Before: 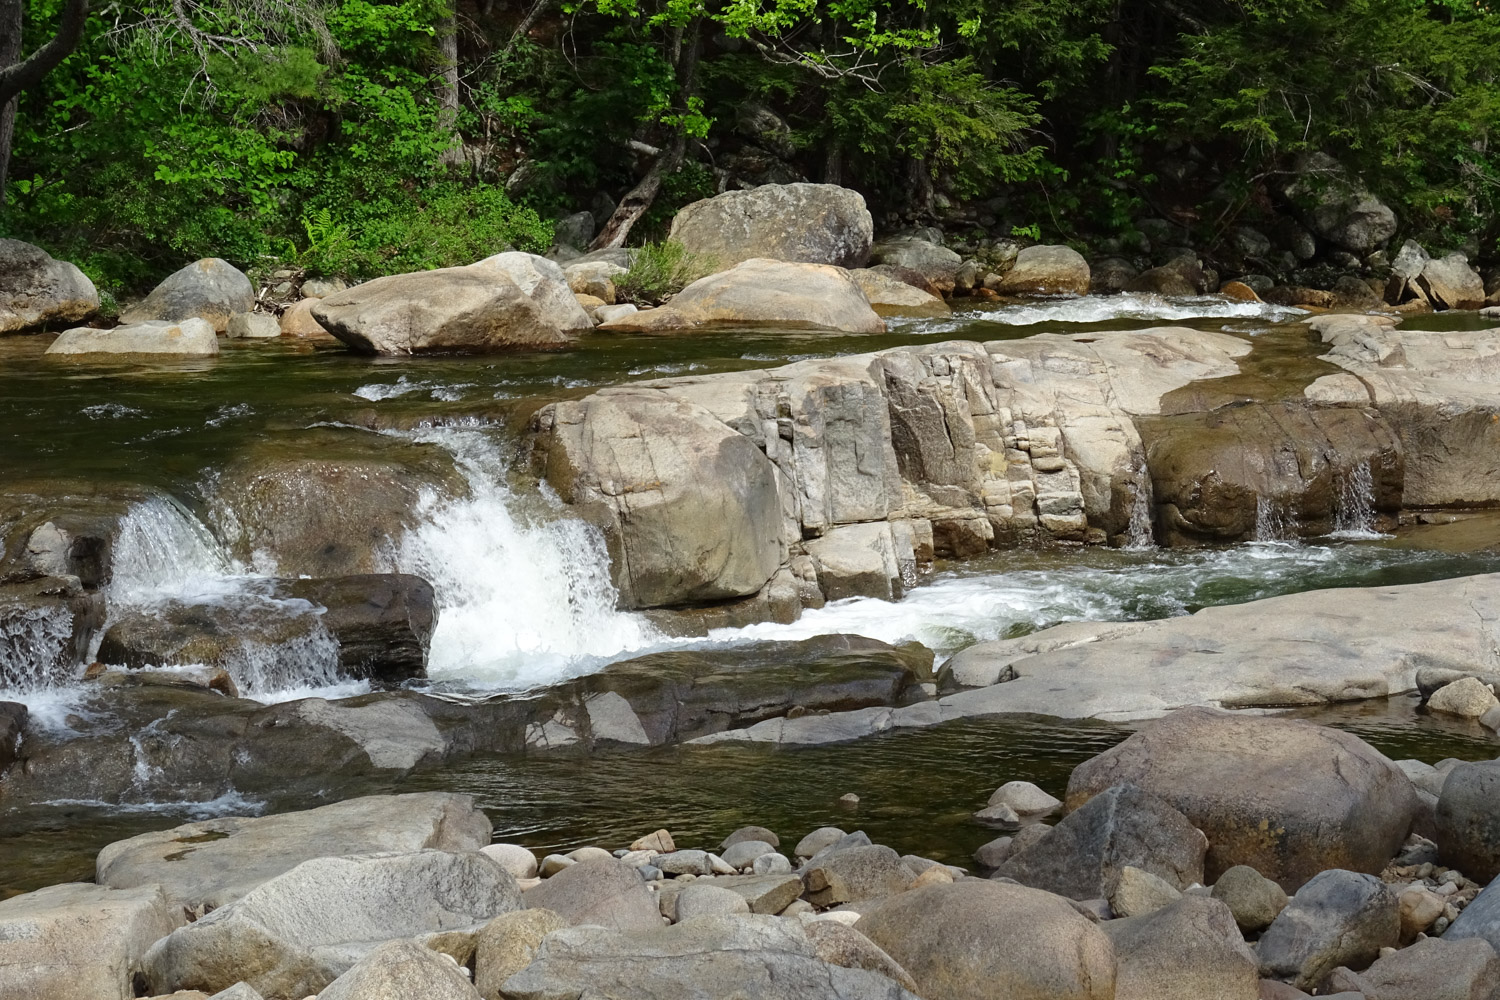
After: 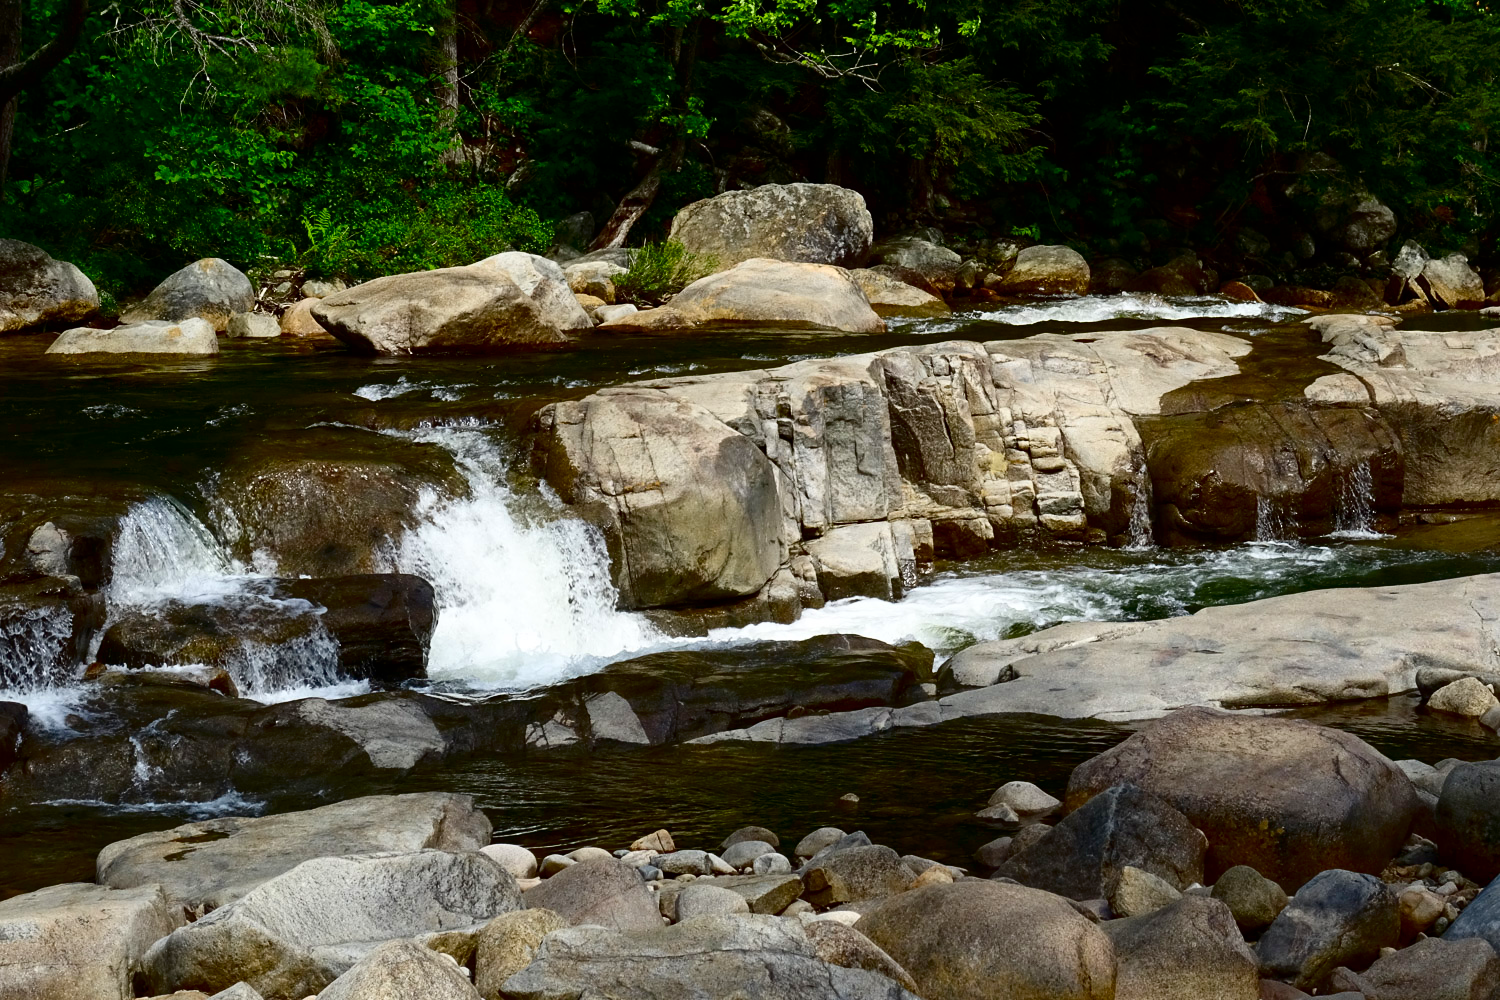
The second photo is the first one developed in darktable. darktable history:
shadows and highlights: radius 335.58, shadows 65.24, highlights 5.84, compress 87.97%, soften with gaussian
color balance rgb: perceptual saturation grading › global saturation 20%, perceptual saturation grading › highlights -13.96%, perceptual saturation grading › shadows 50.162%
contrast brightness saturation: contrast 0.244, brightness -0.227, saturation 0.146
